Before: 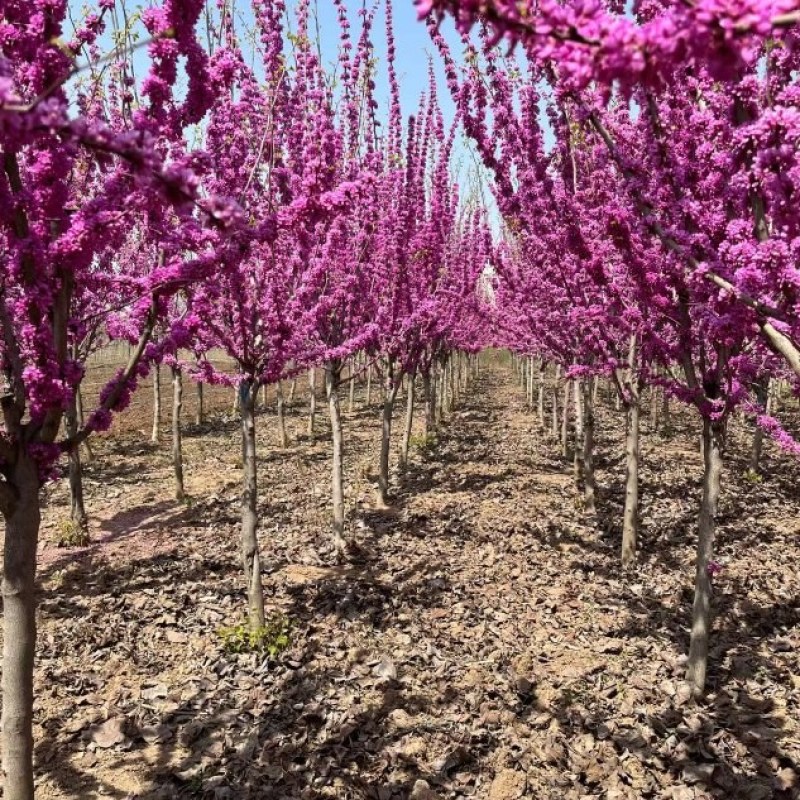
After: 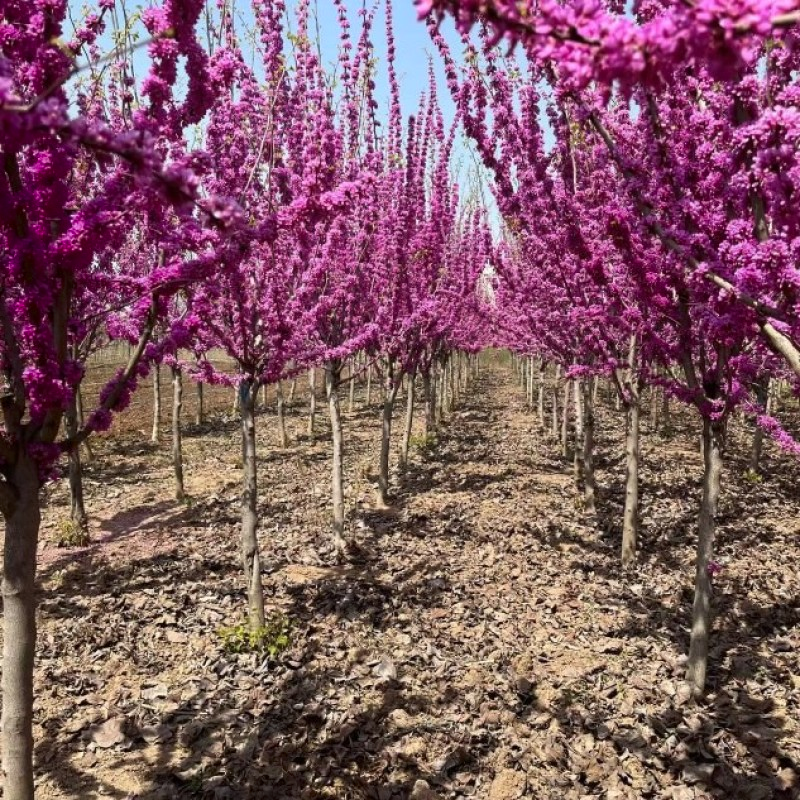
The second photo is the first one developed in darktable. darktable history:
shadows and highlights: shadows -89.61, highlights 89.69, soften with gaussian
